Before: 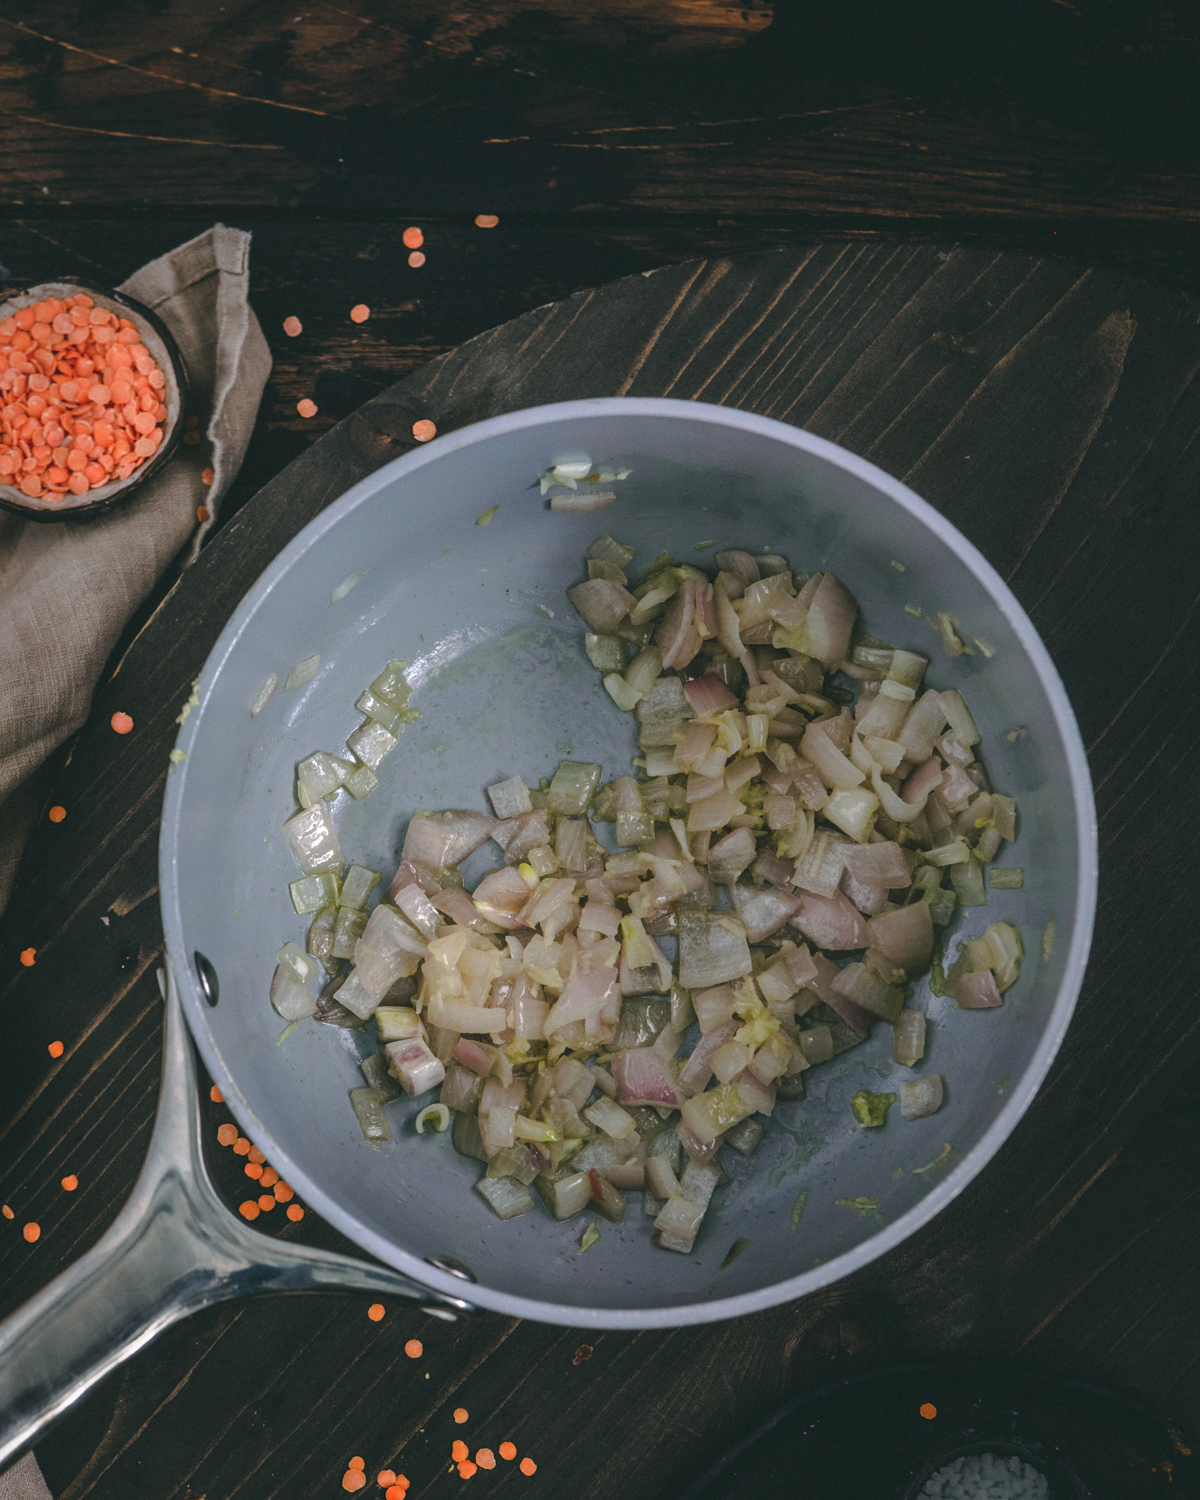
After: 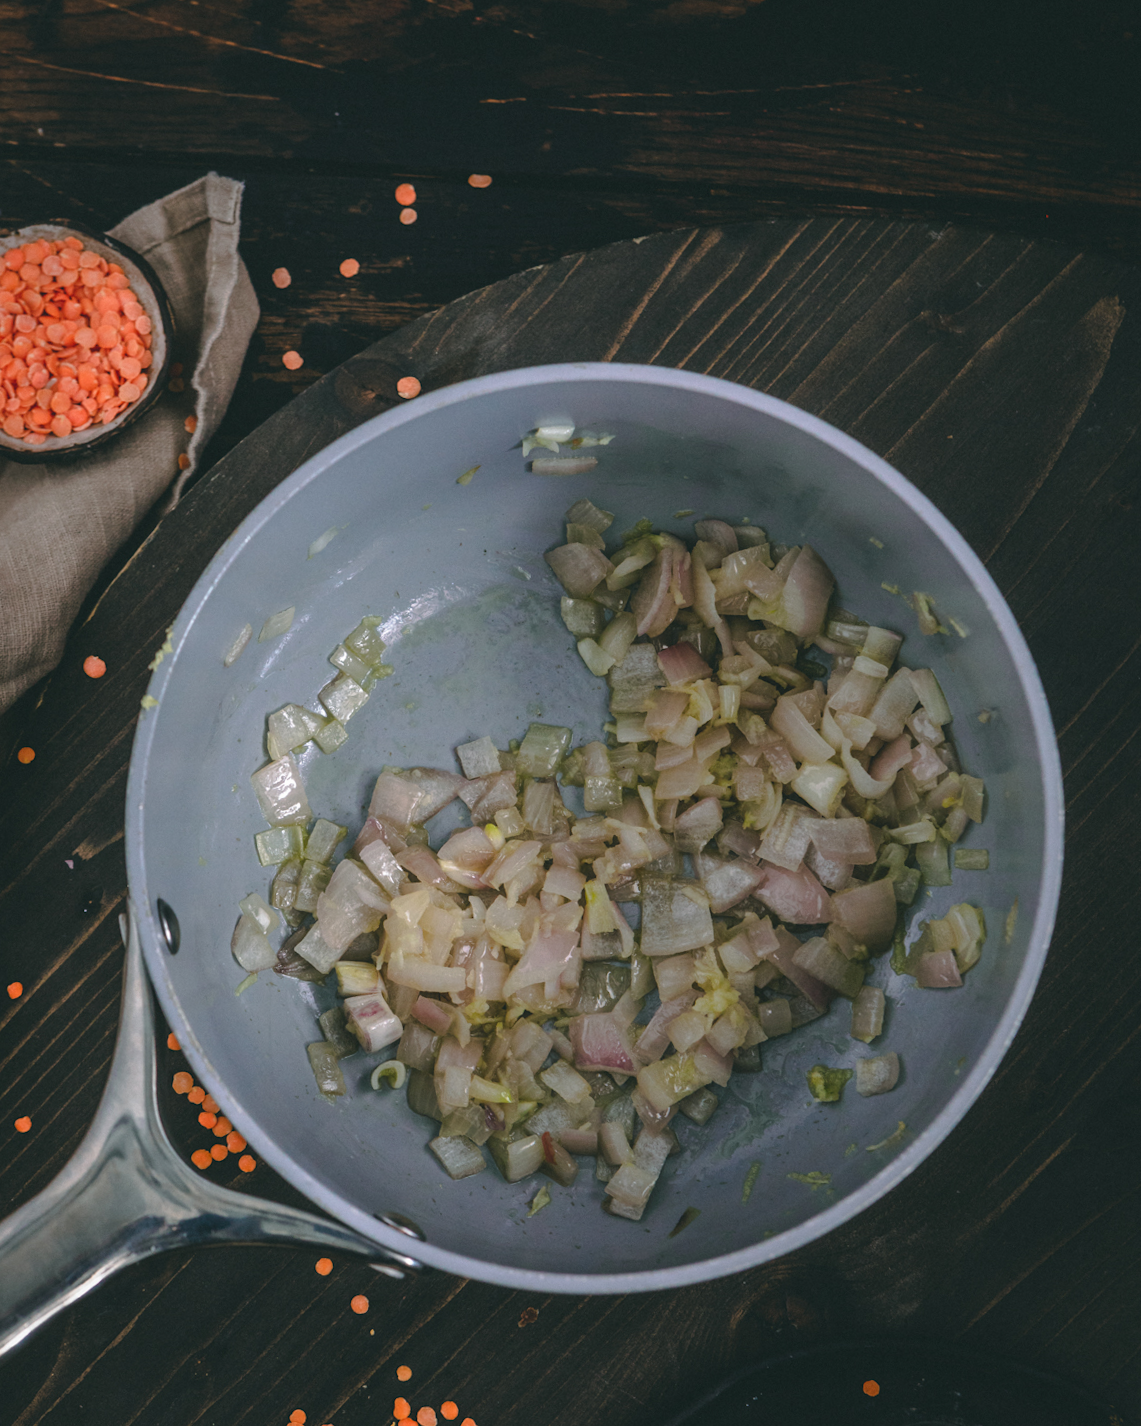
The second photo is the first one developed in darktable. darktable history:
crop and rotate: angle -2.4°
contrast brightness saturation: contrast -0.015, brightness -0.014, saturation 0.041
